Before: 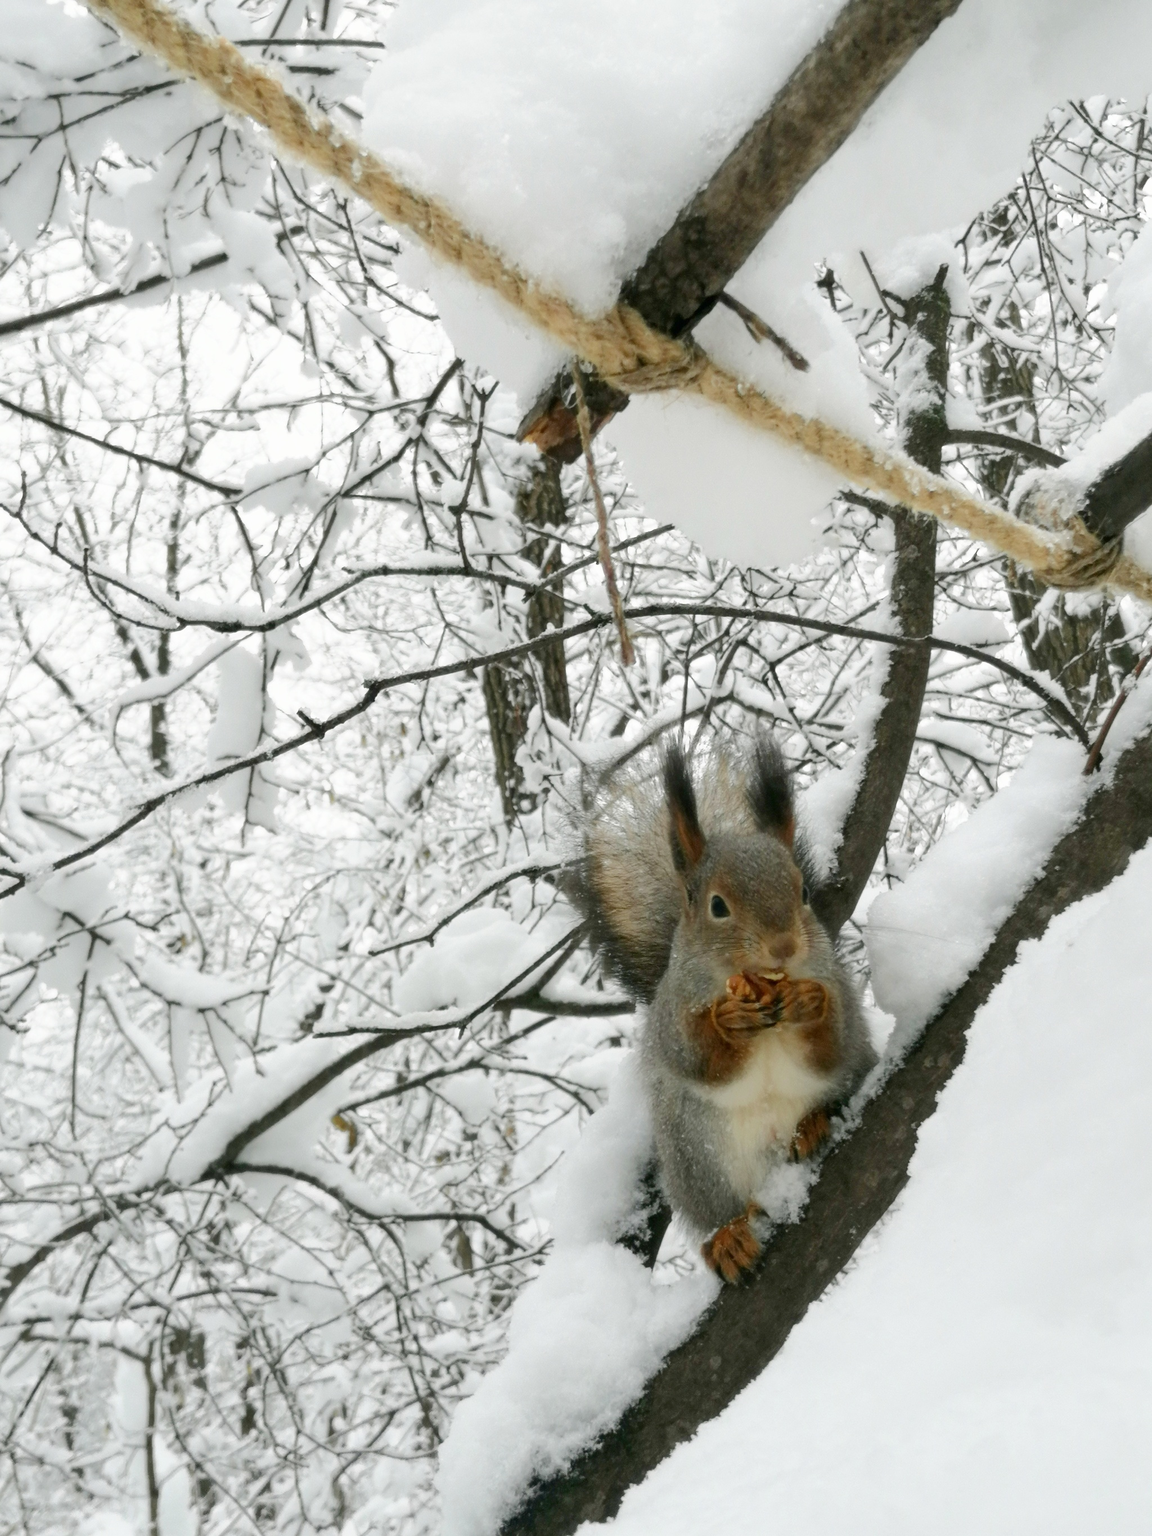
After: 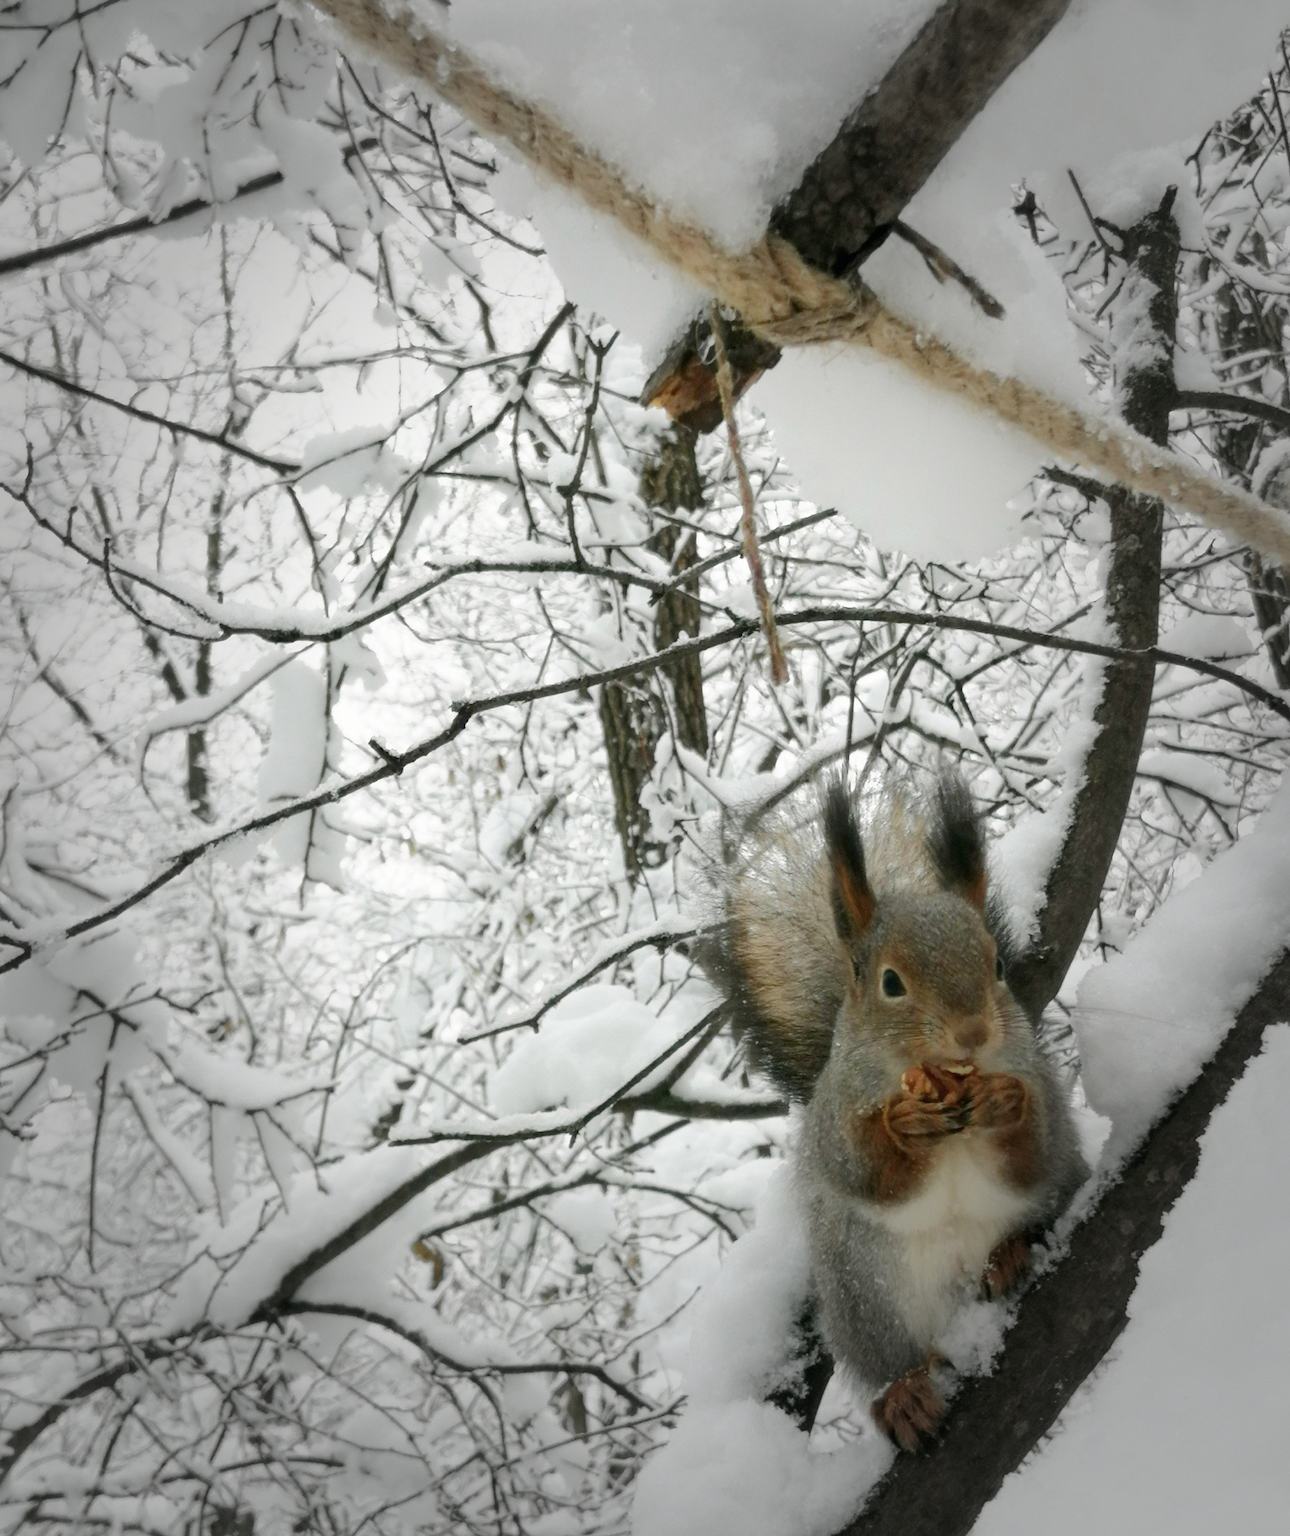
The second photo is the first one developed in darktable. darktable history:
crop: top 7.49%, right 9.717%, bottom 11.943%
vignetting: fall-off start 48.41%, automatic ratio true, width/height ratio 1.29, unbound false
